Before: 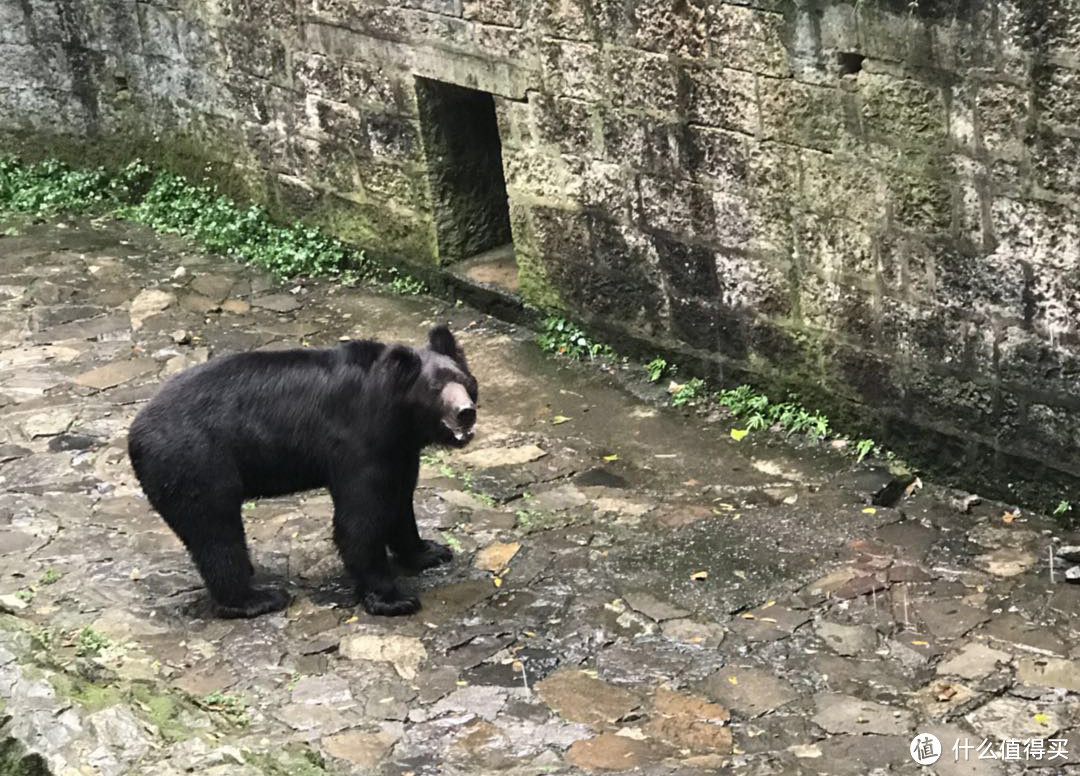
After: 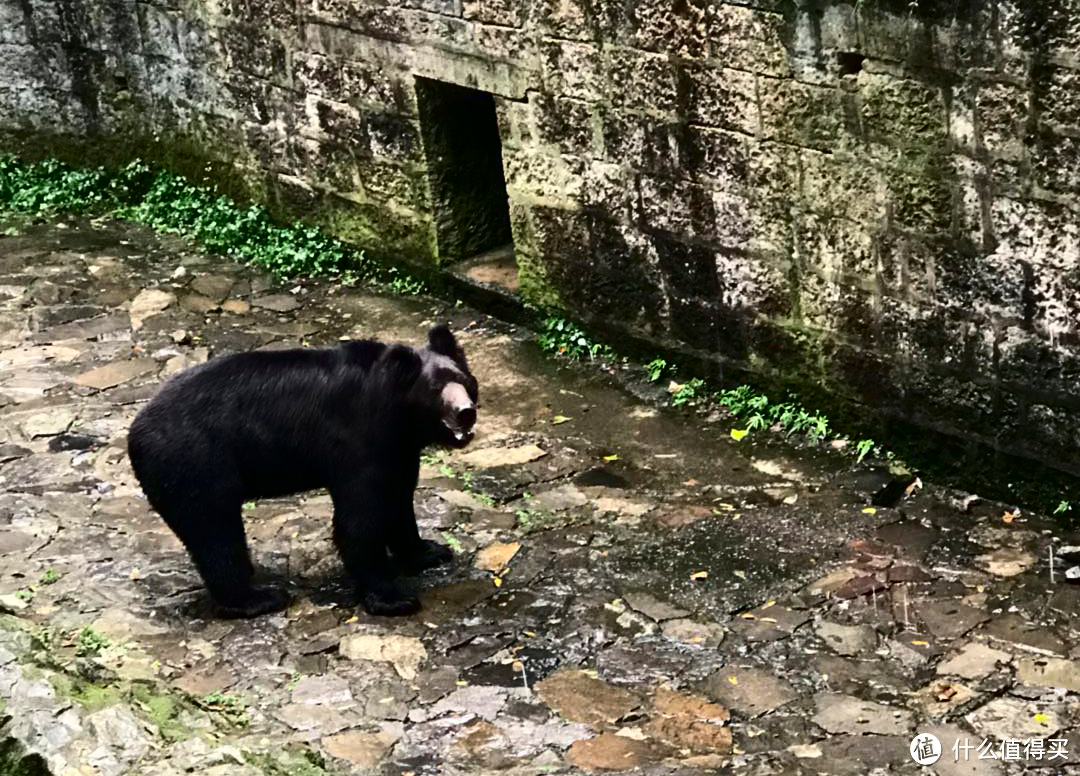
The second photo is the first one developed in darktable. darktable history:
contrast brightness saturation: contrast 0.241, brightness -0.232, saturation 0.141
